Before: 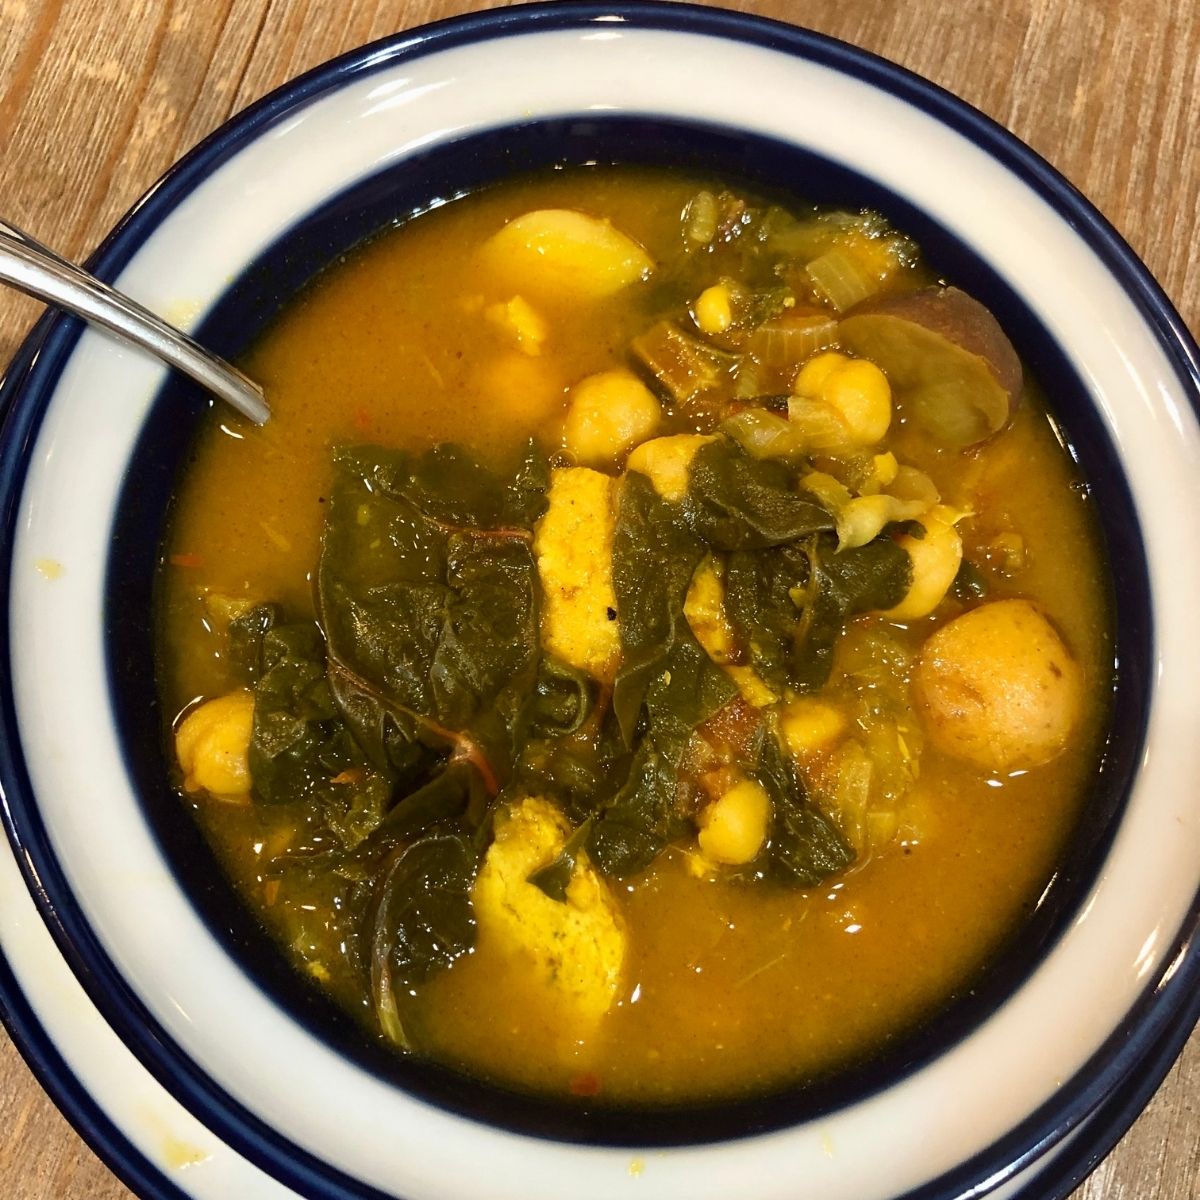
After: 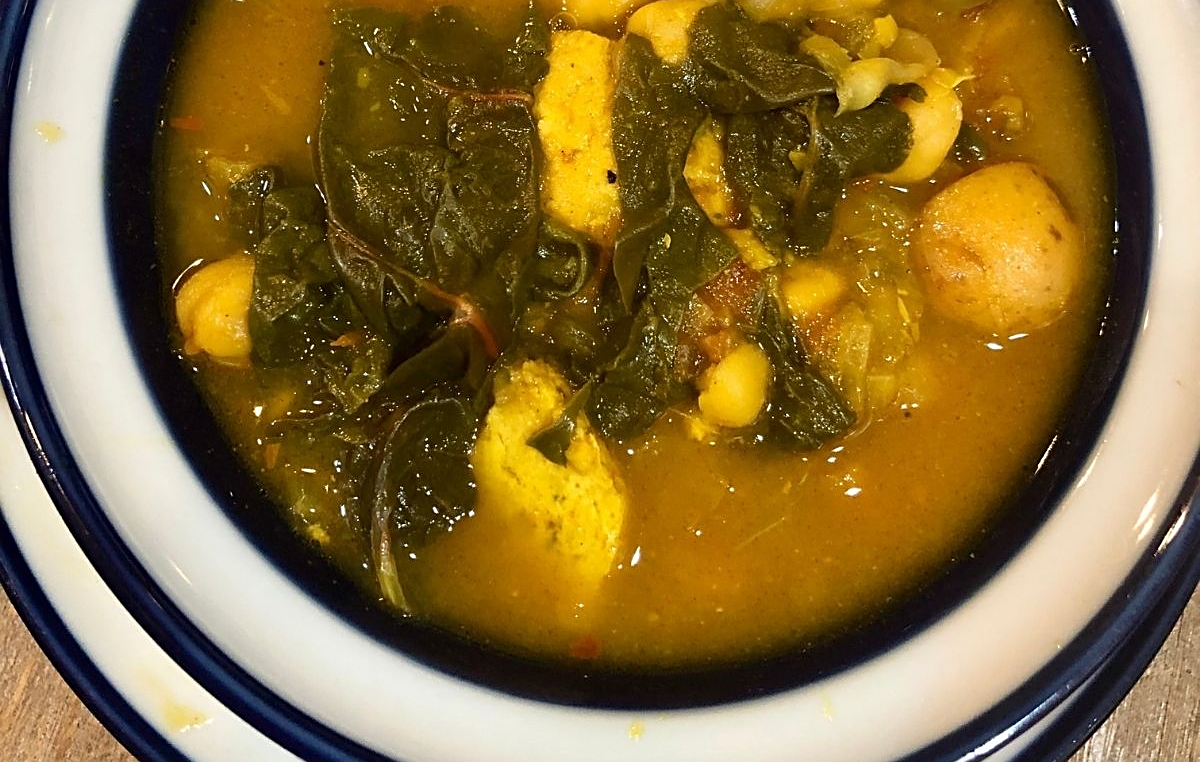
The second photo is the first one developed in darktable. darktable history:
sharpen: on, module defaults
crop and rotate: top 36.435%
